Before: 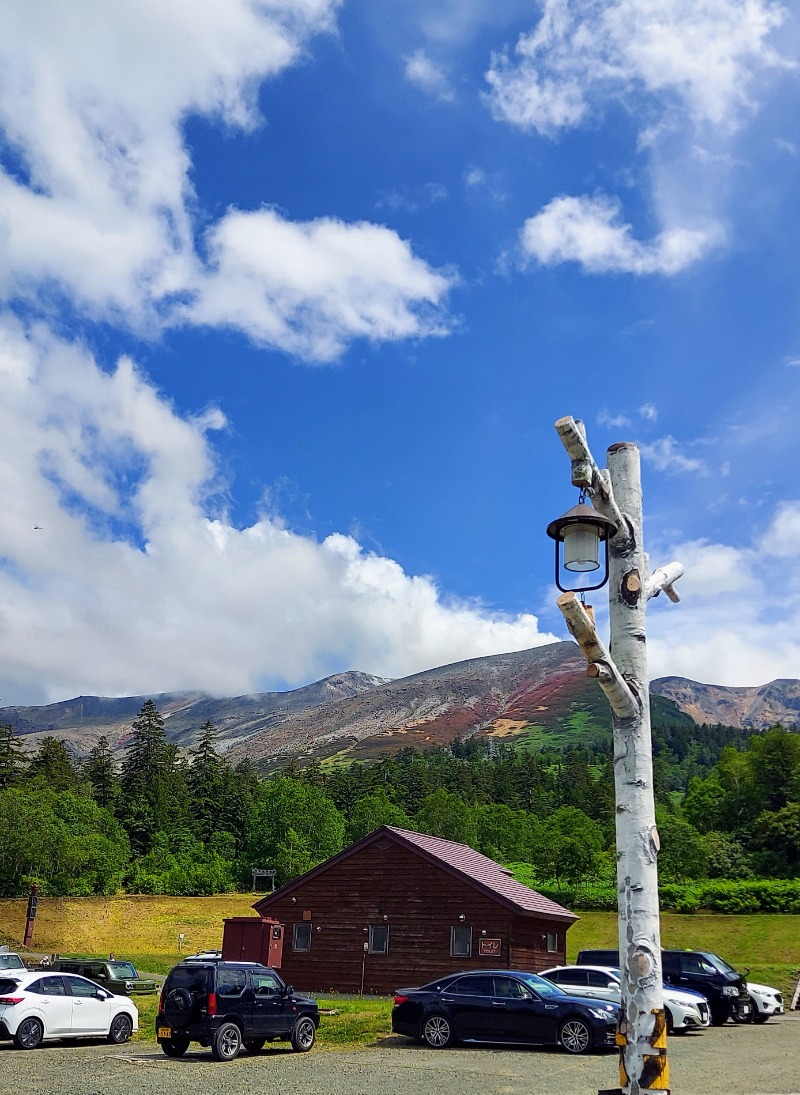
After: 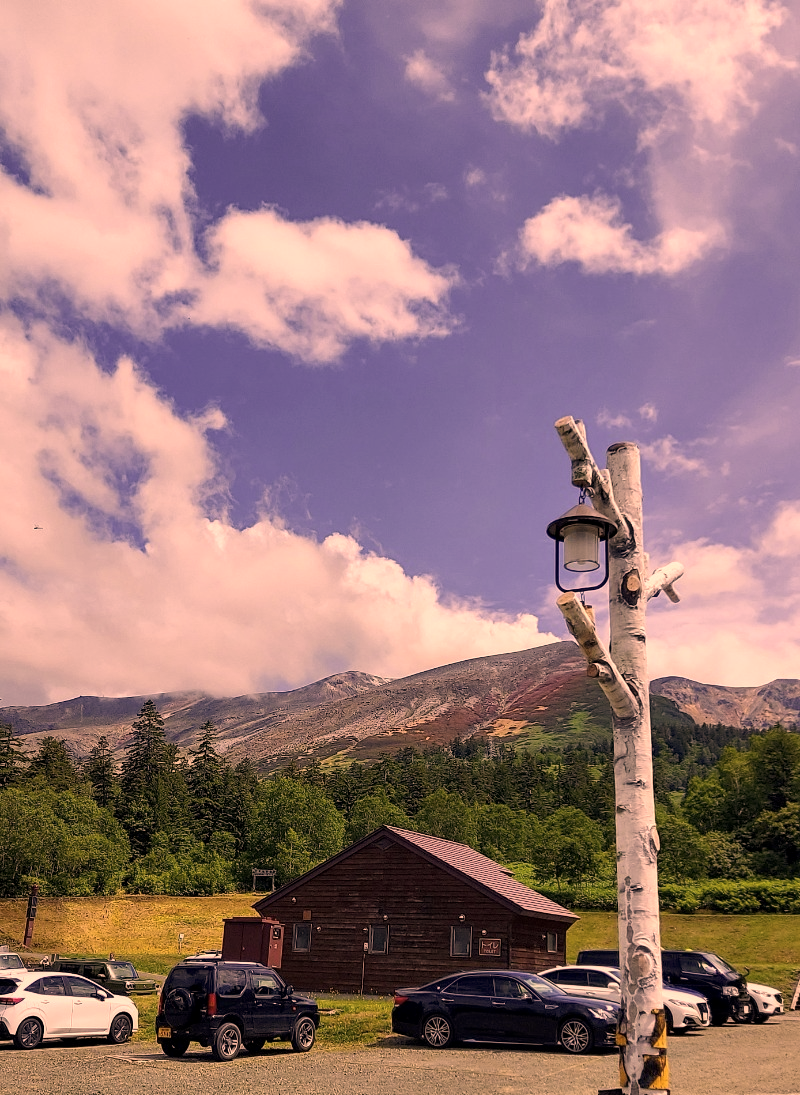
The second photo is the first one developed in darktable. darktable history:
color correction: highlights a* 39.8, highlights b* 39.52, saturation 0.692
local contrast: highlights 100%, shadows 98%, detail 119%, midtone range 0.2
